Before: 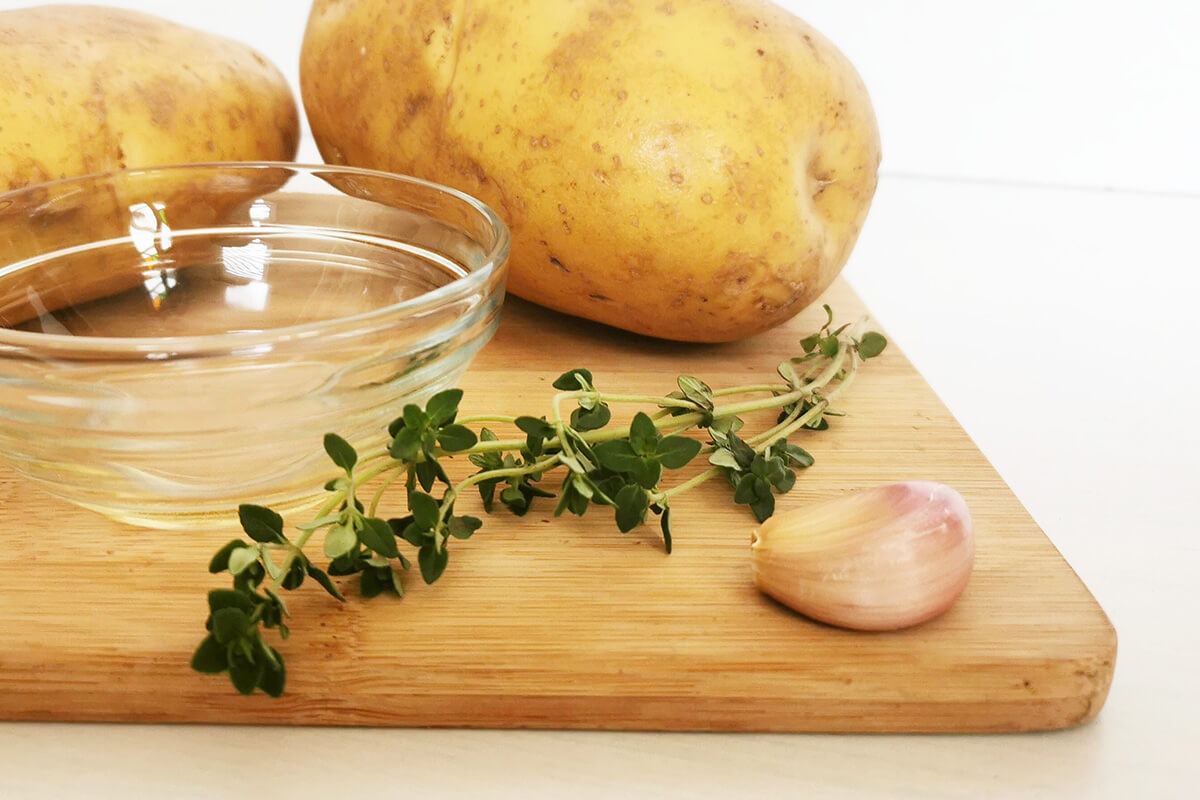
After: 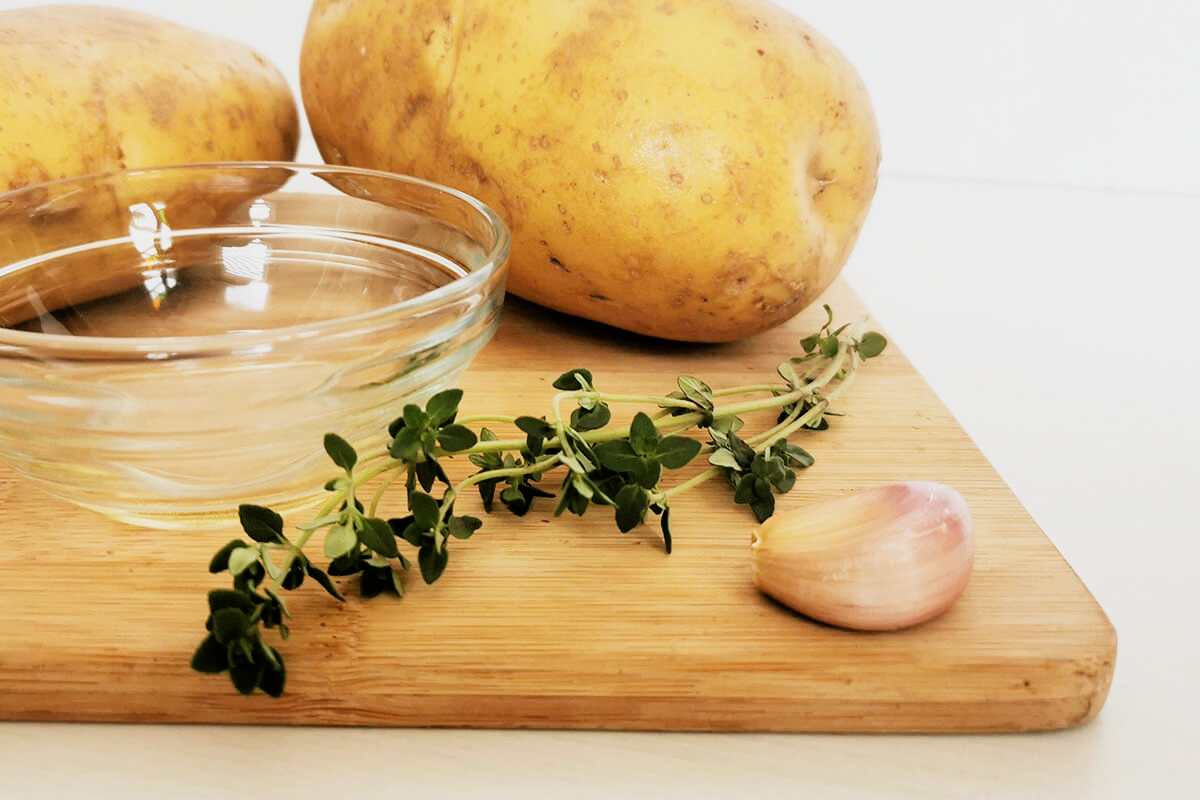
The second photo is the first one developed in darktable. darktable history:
filmic rgb: black relative exposure -5.12 EV, white relative exposure 3.18 EV, threshold 5.98 EV, hardness 3.45, contrast 1.183, highlights saturation mix -49.79%, enable highlight reconstruction true
